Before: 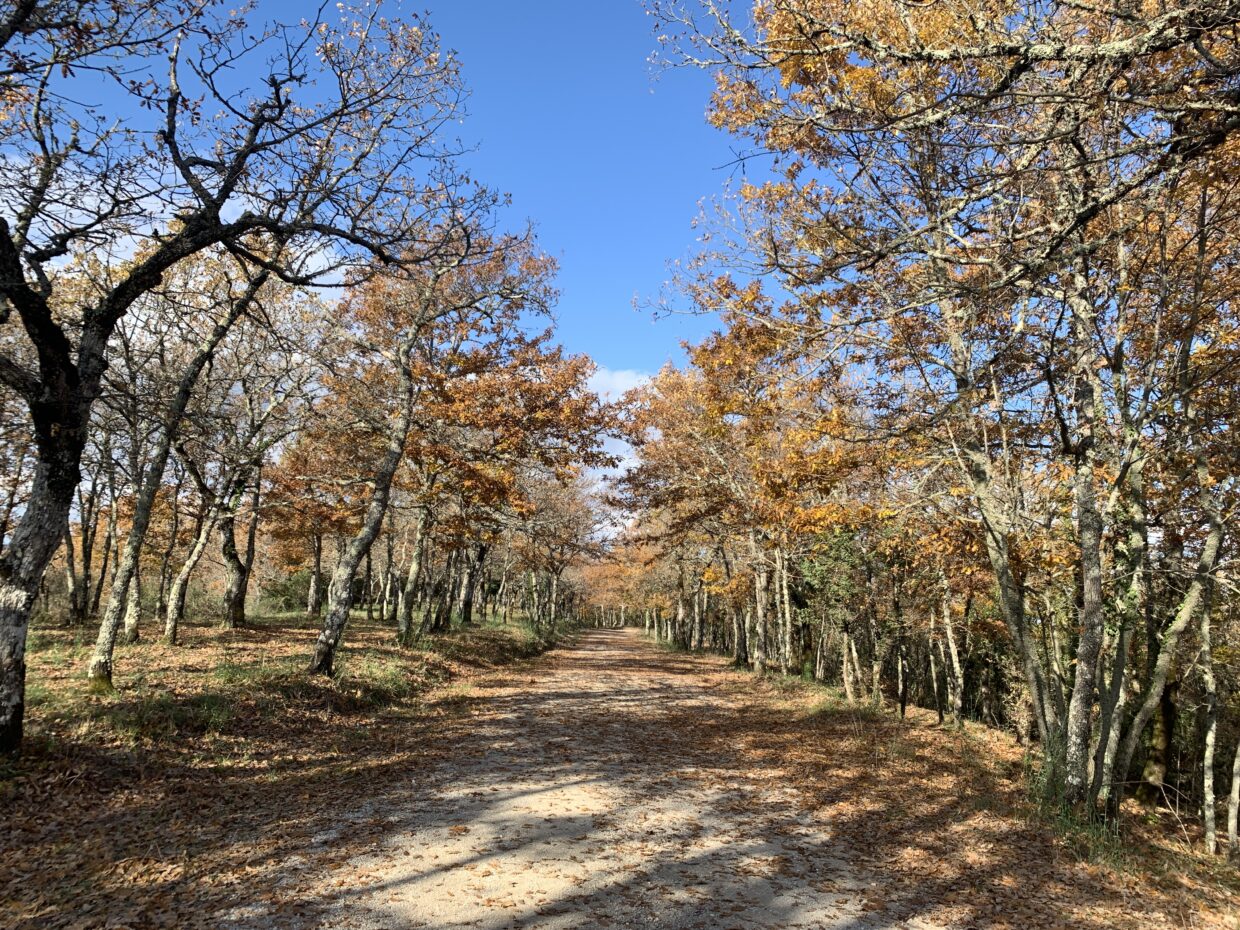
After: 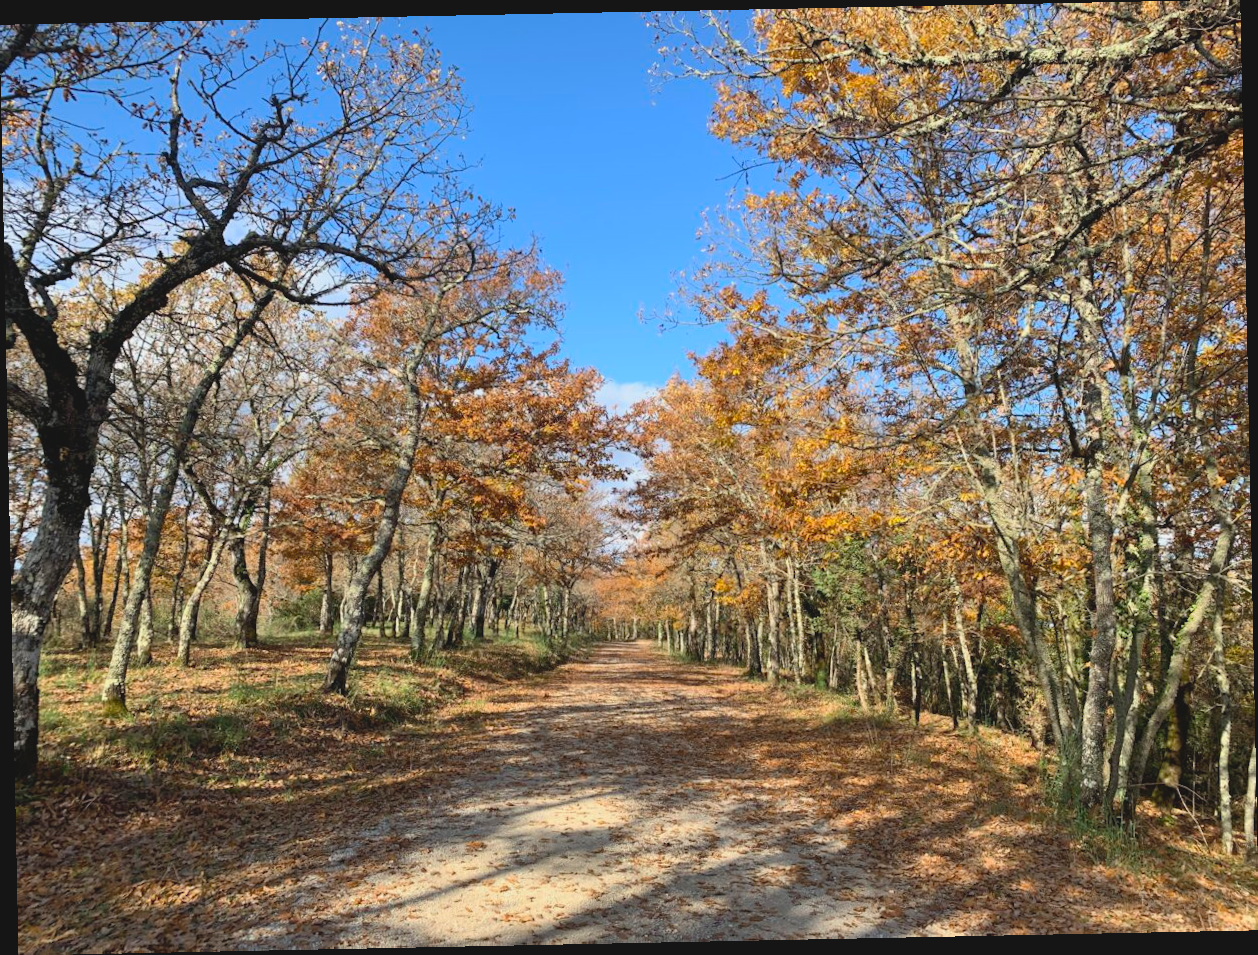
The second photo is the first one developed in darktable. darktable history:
contrast brightness saturation: contrast -0.1, brightness 0.05, saturation 0.08
rotate and perspective: rotation -1.17°, automatic cropping off
